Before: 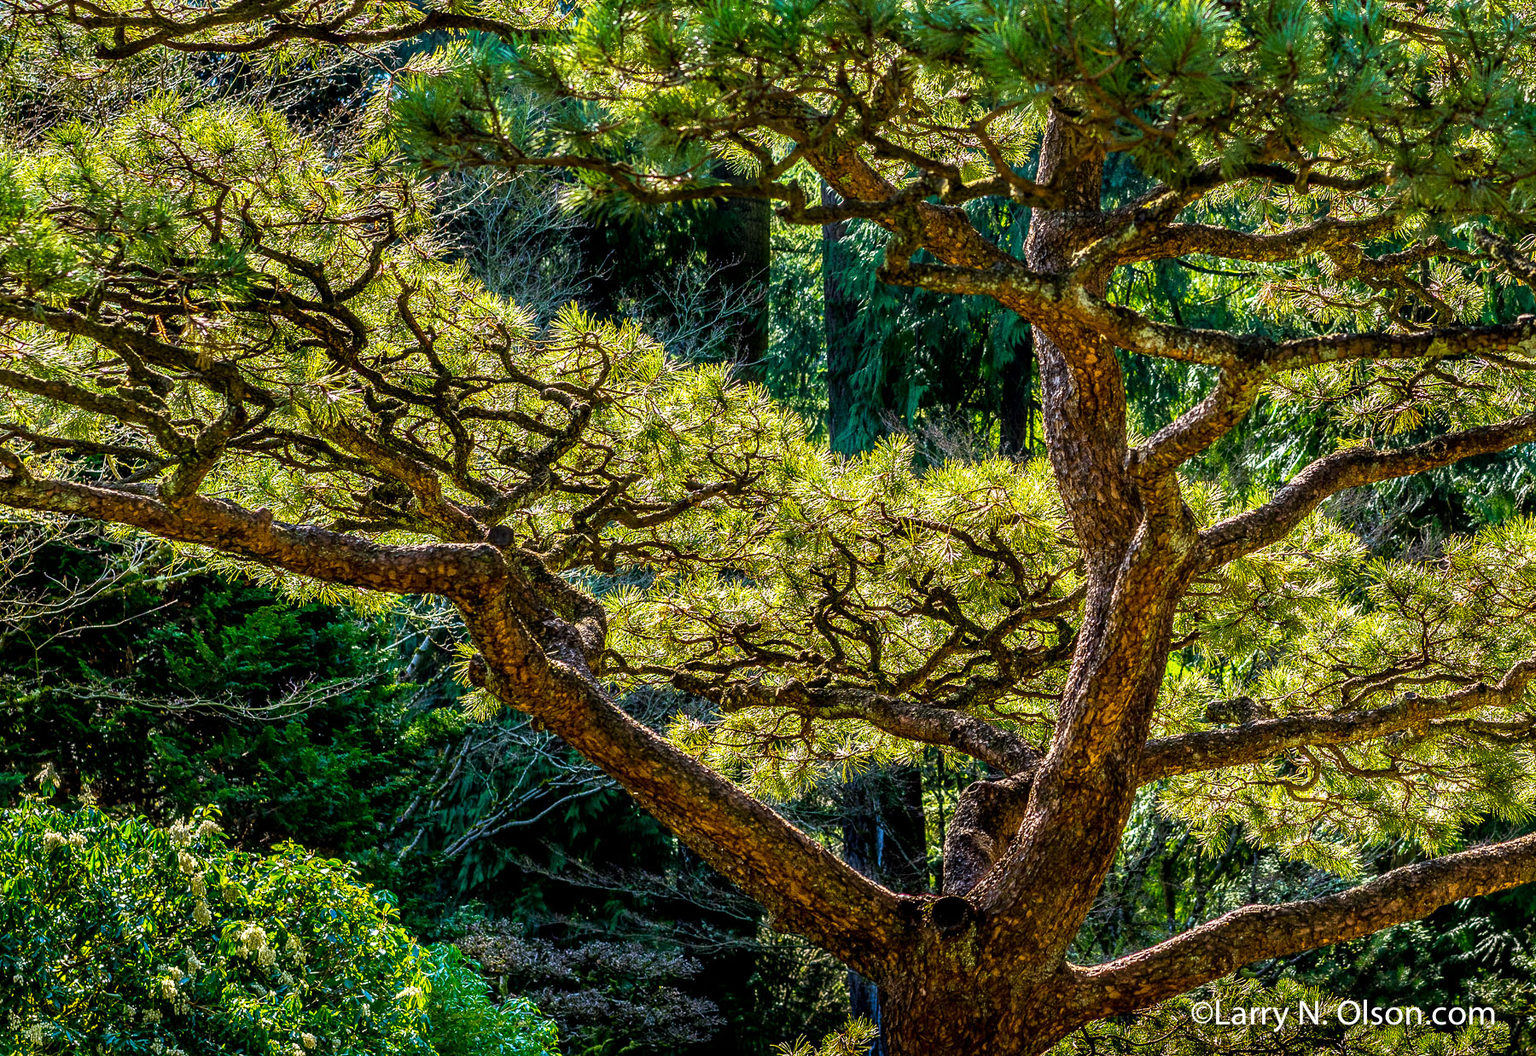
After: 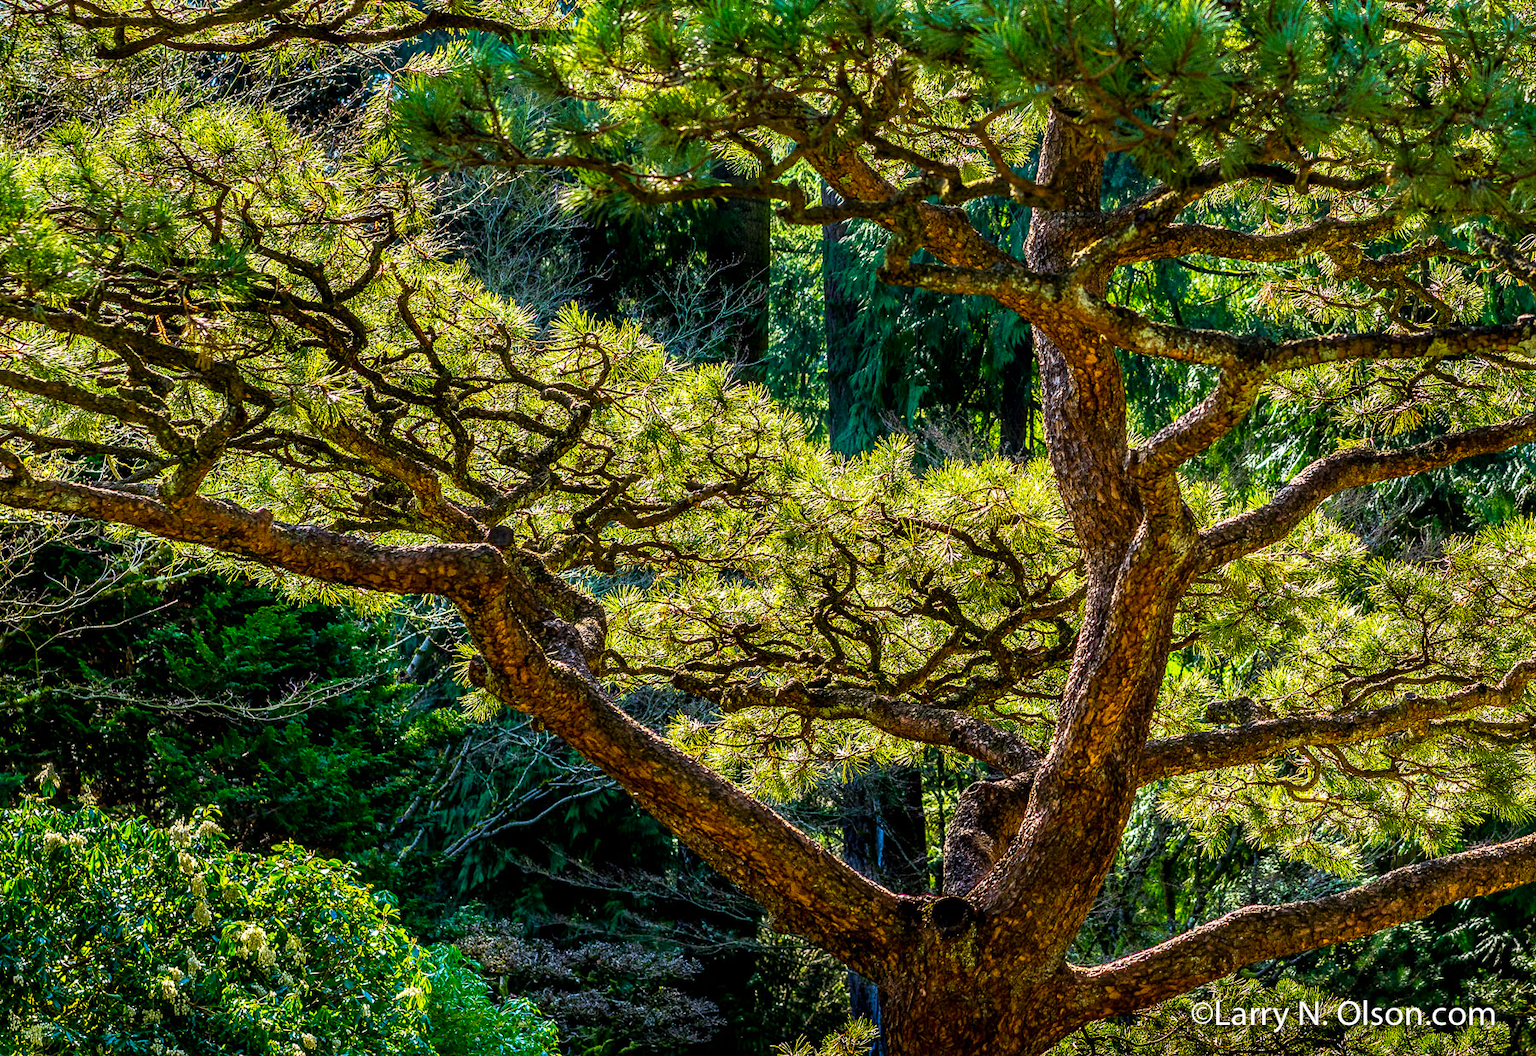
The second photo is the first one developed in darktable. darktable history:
contrast brightness saturation: contrast 0.04, saturation 0.151
